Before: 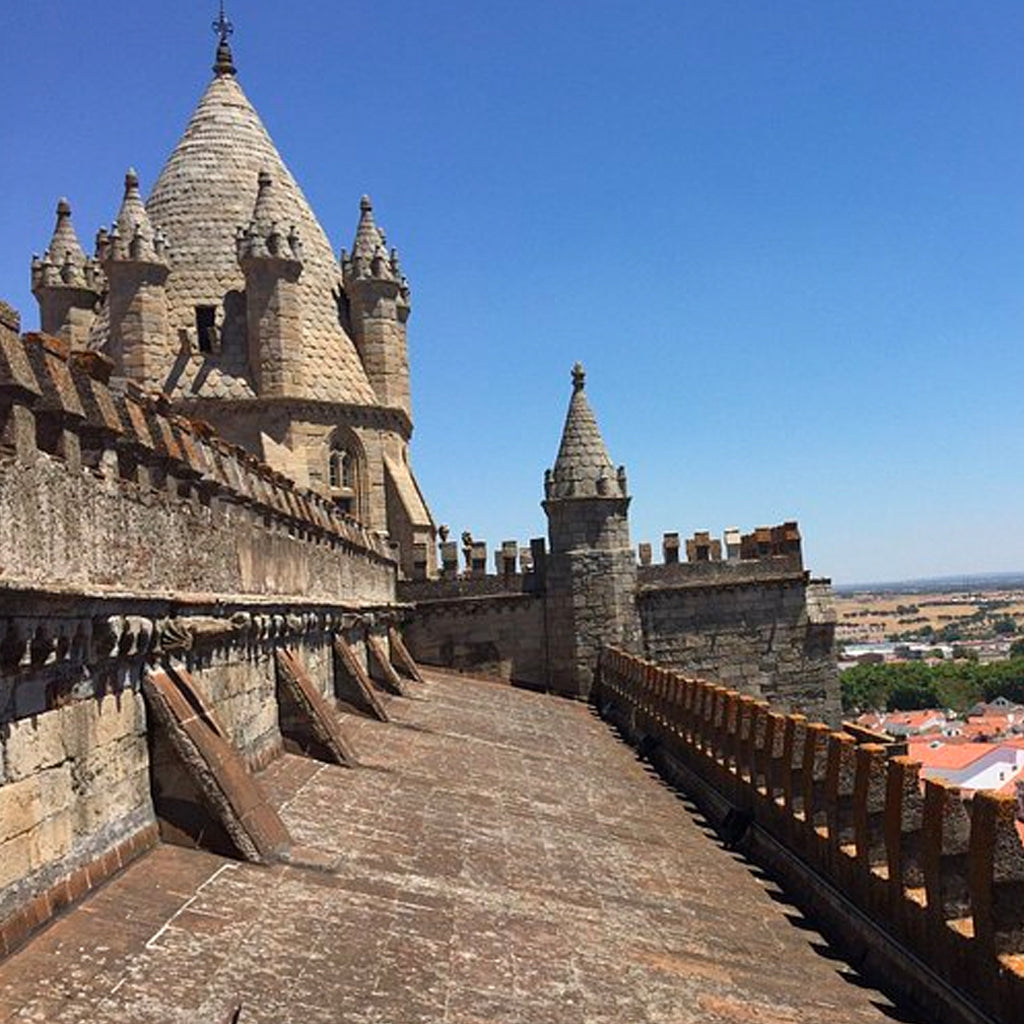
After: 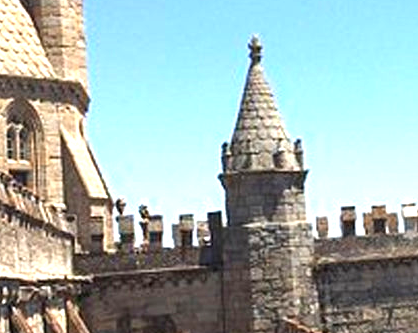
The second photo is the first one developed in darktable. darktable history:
crop: left 31.635%, top 32%, right 27.461%, bottom 35.457%
exposure: black level correction 0, exposure 1.098 EV, compensate exposure bias true, compensate highlight preservation false
contrast brightness saturation: saturation -0.035
